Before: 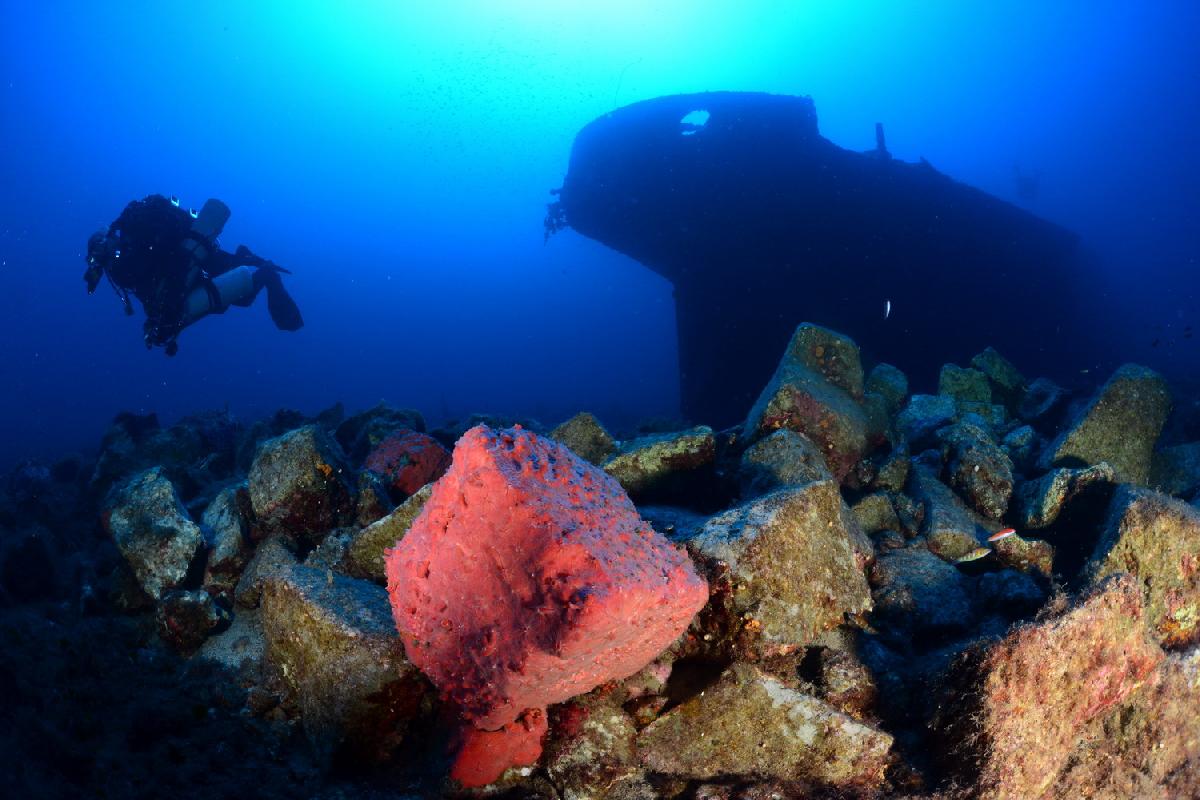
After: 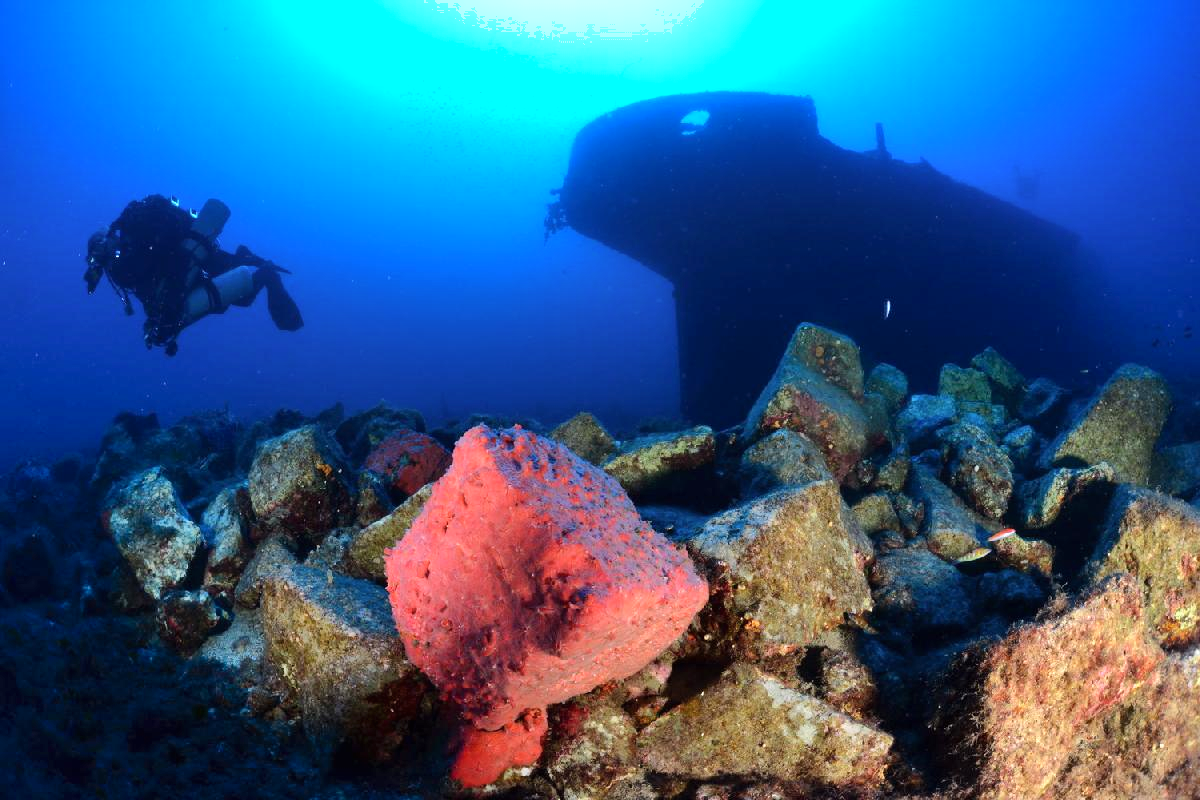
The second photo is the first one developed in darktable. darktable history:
shadows and highlights: shadows 49.27, highlights -41.61, soften with gaussian
exposure: black level correction 0, exposure 0.302 EV, compensate exposure bias true, compensate highlight preservation false
